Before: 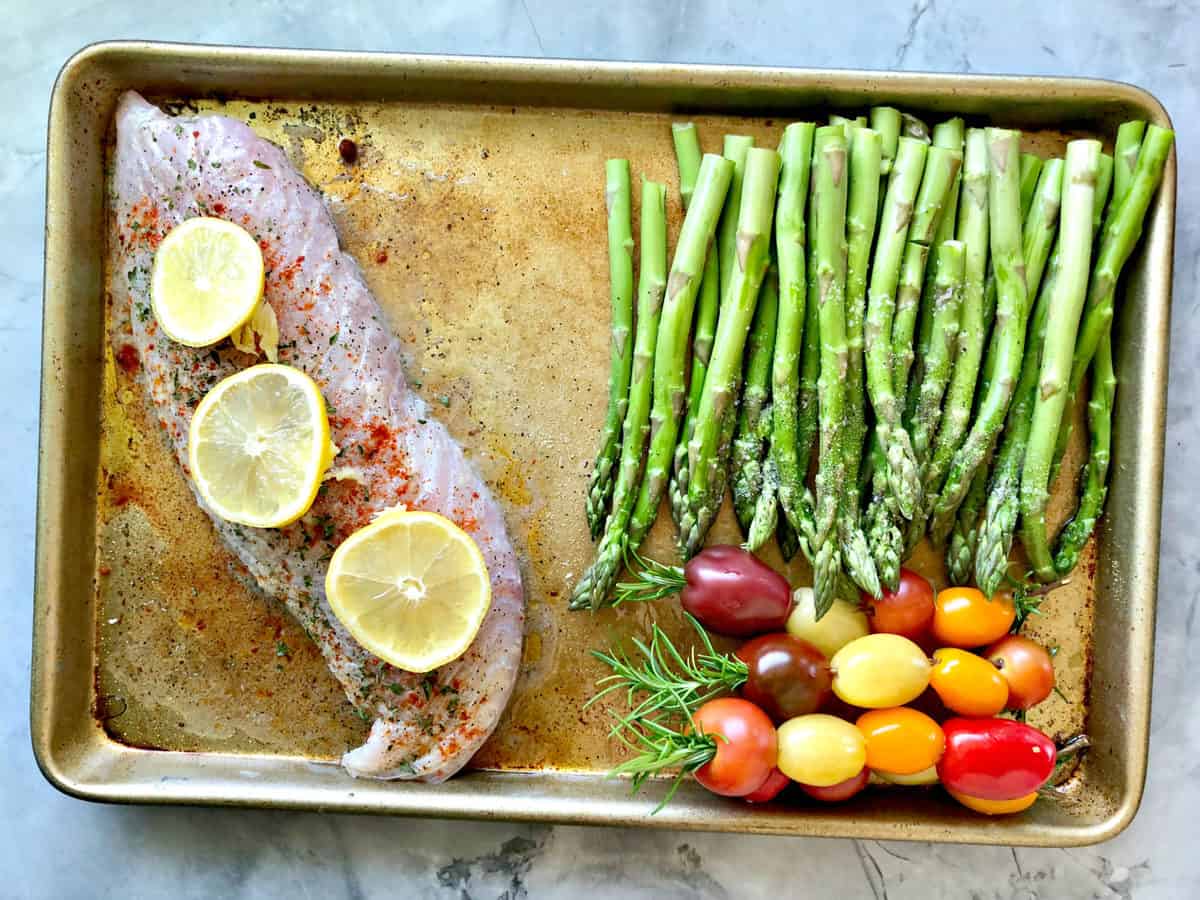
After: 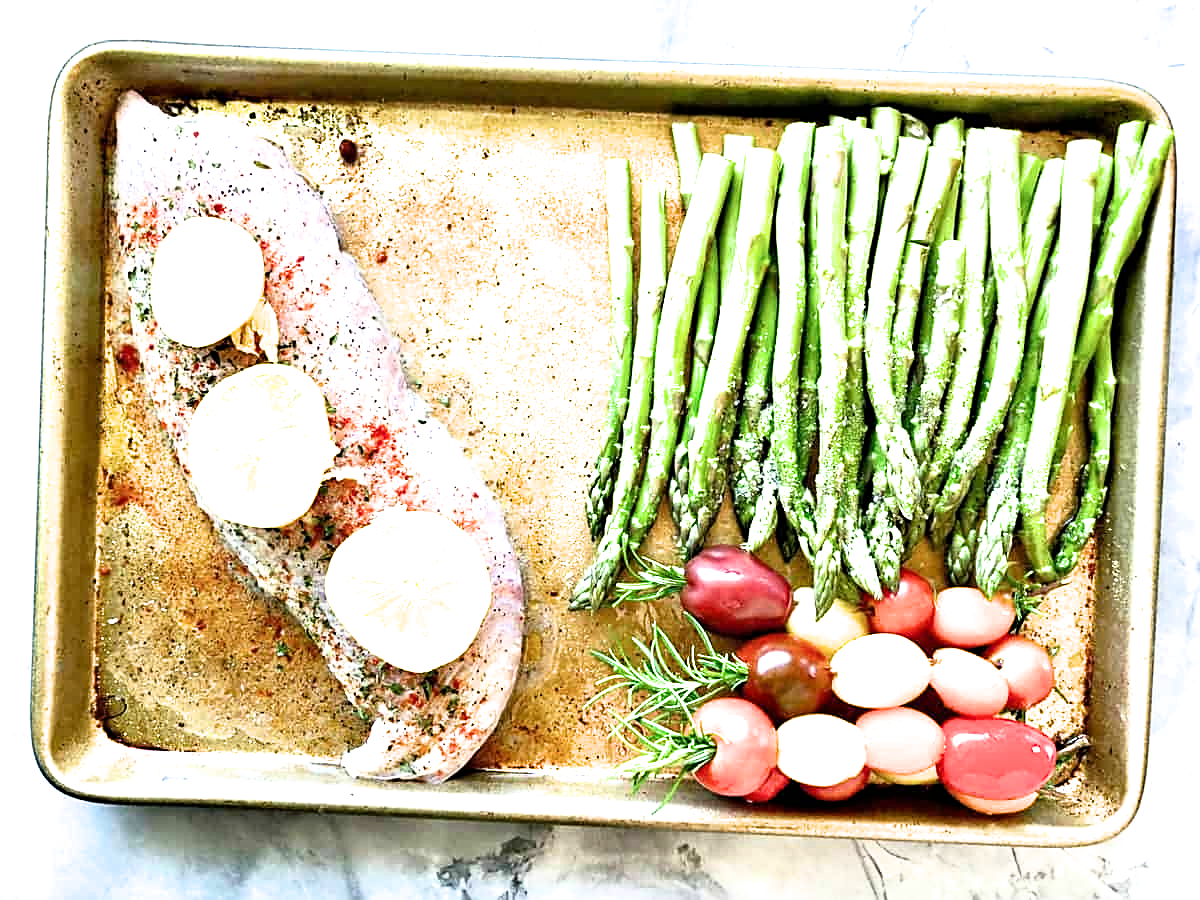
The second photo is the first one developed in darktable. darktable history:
filmic rgb: white relative exposure 2.45 EV, hardness 6.33
sharpen: on, module defaults
exposure: exposure 1 EV, compensate highlight preservation false
